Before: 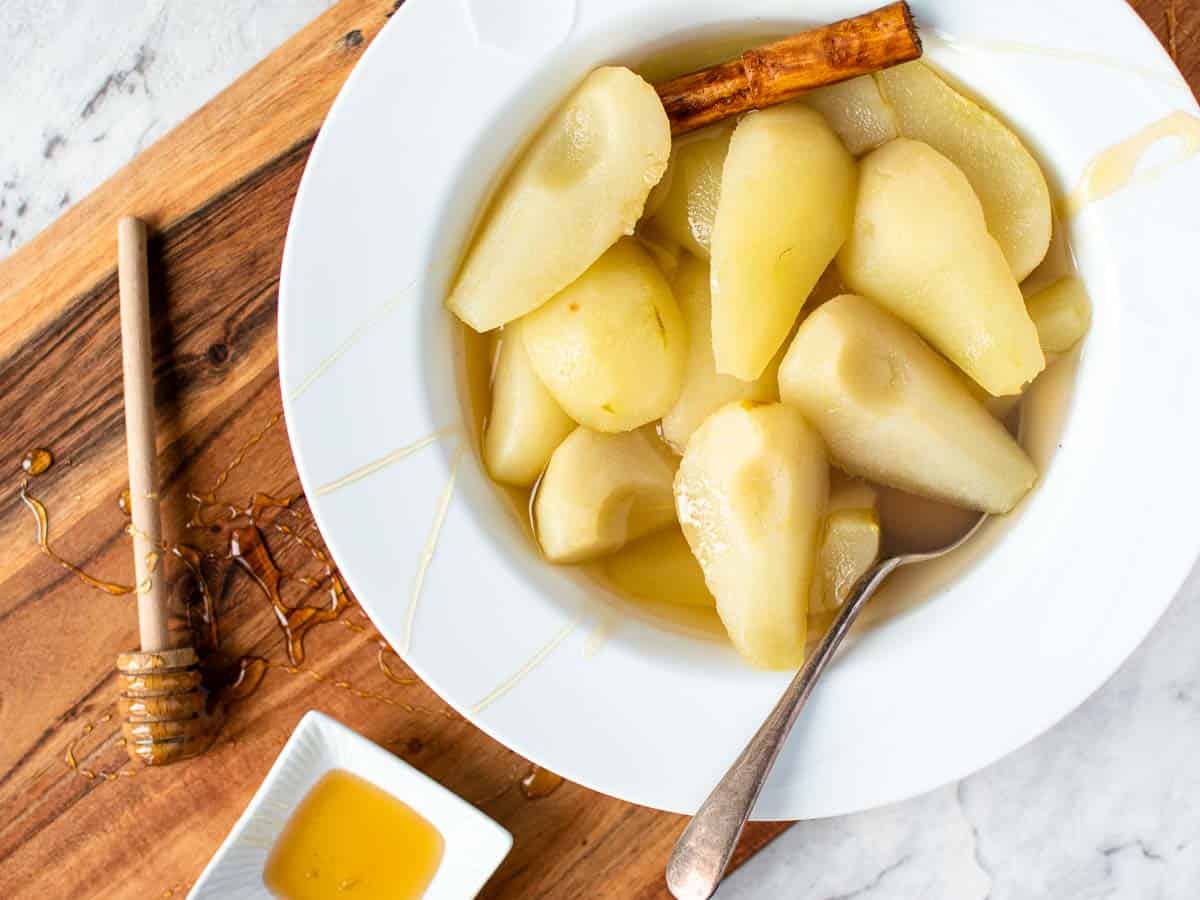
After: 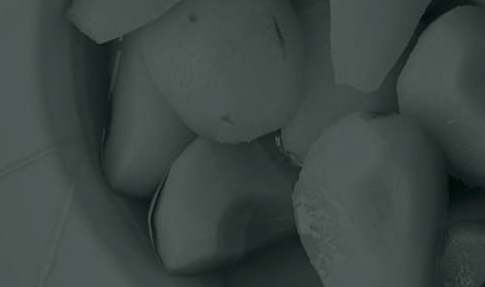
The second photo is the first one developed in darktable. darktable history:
rotate and perspective: crop left 0, crop top 0
crop: left 31.751%, top 32.172%, right 27.8%, bottom 35.83%
colorize: hue 90°, saturation 19%, lightness 1.59%, version 1
contrast equalizer: y [[0.5 ×6], [0.5 ×6], [0.5, 0.5, 0.501, 0.545, 0.707, 0.863], [0 ×6], [0 ×6]]
